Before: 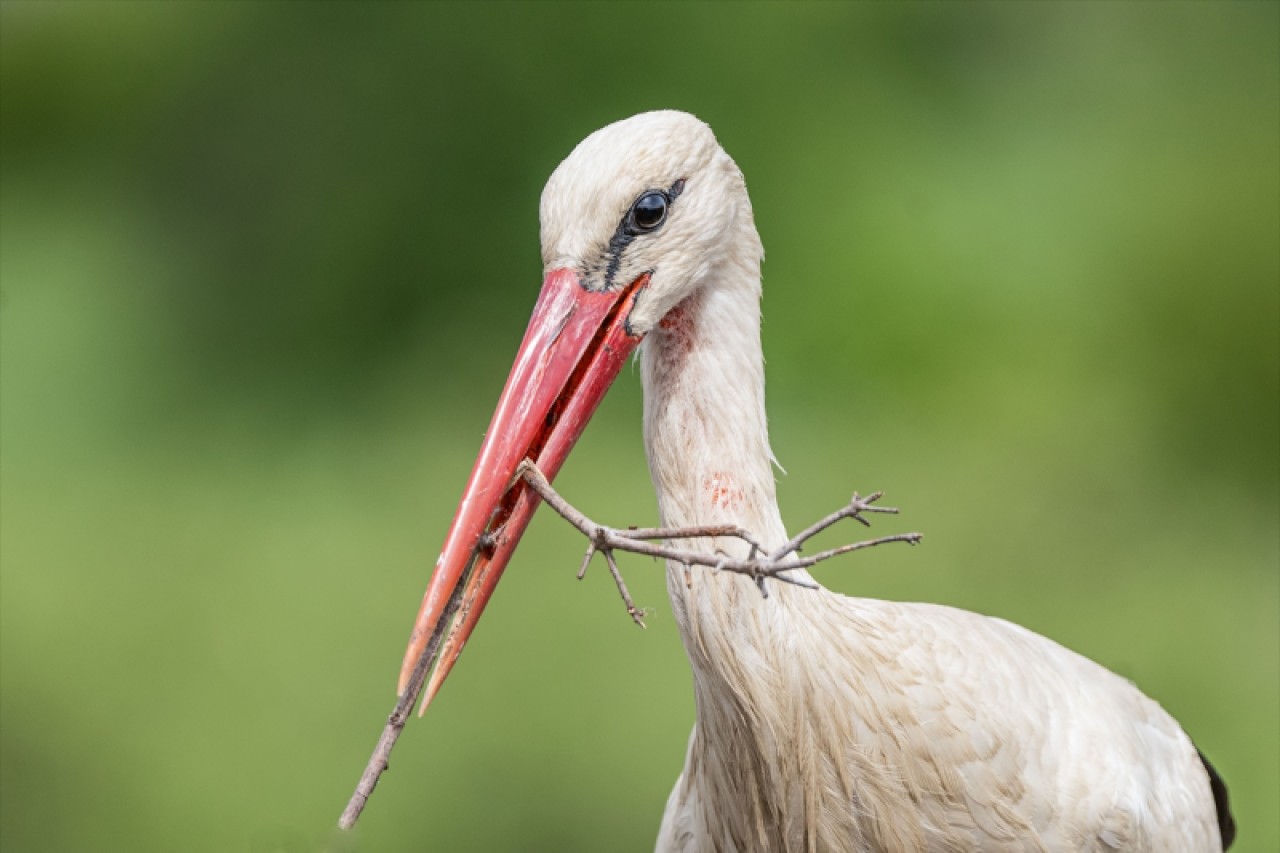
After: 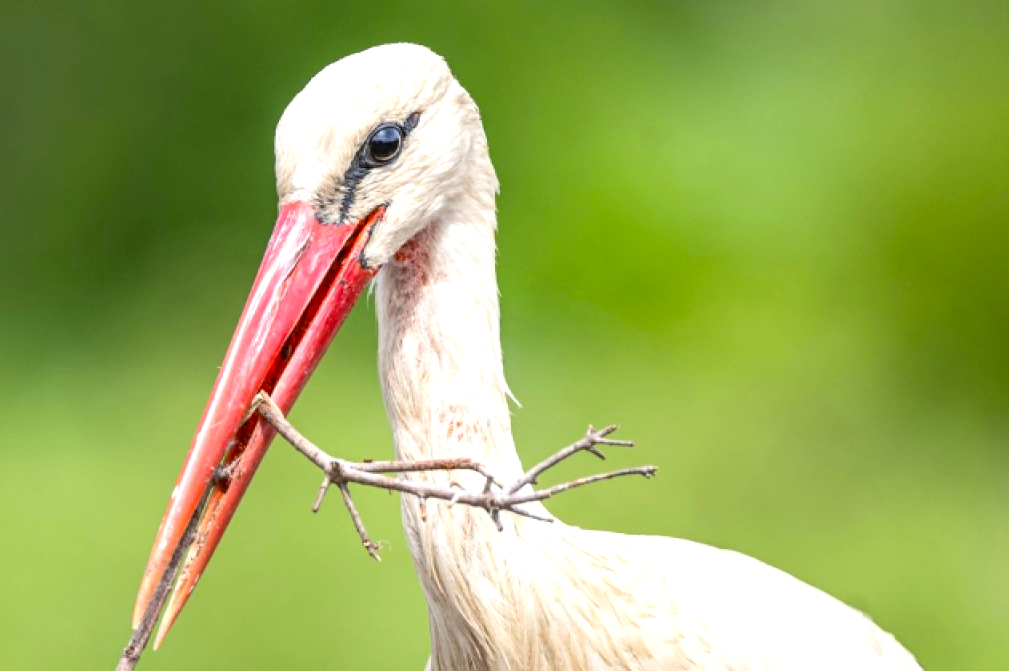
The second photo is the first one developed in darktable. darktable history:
crop and rotate: left 20.74%, top 7.912%, right 0.375%, bottom 13.378%
color balance: output saturation 120%
exposure: exposure 0.64 EV, compensate highlight preservation false
